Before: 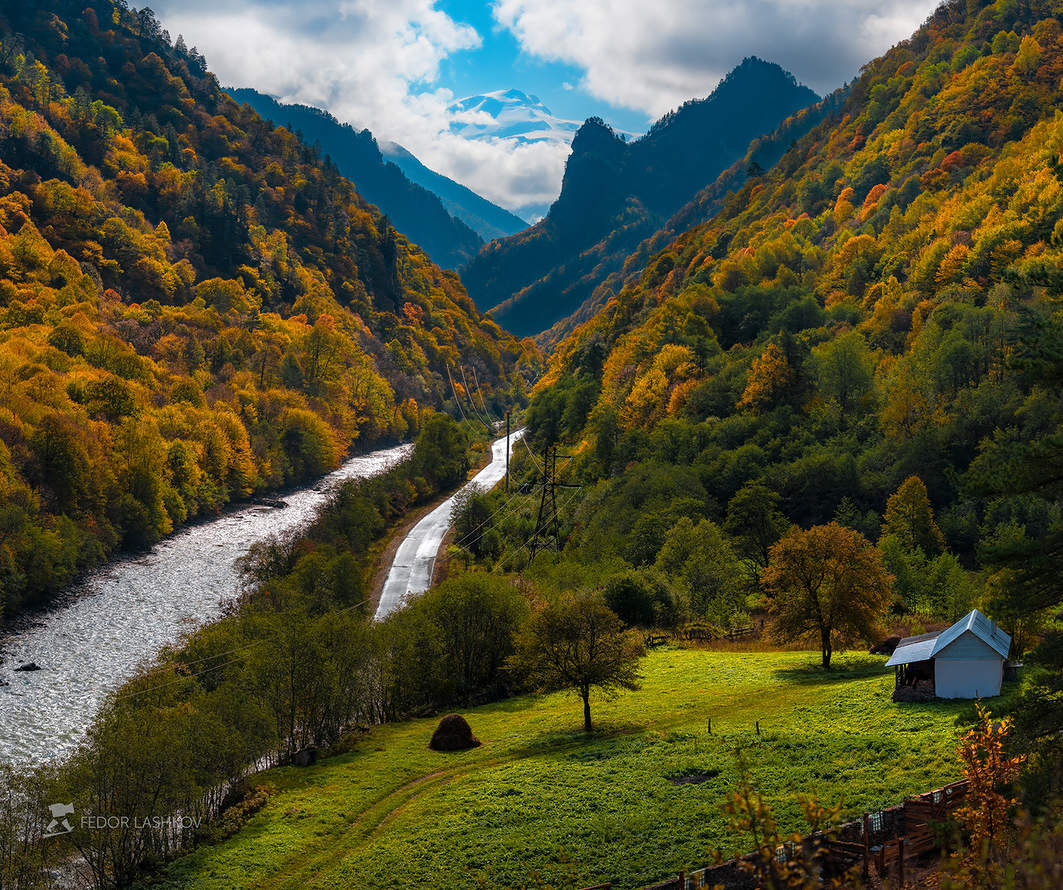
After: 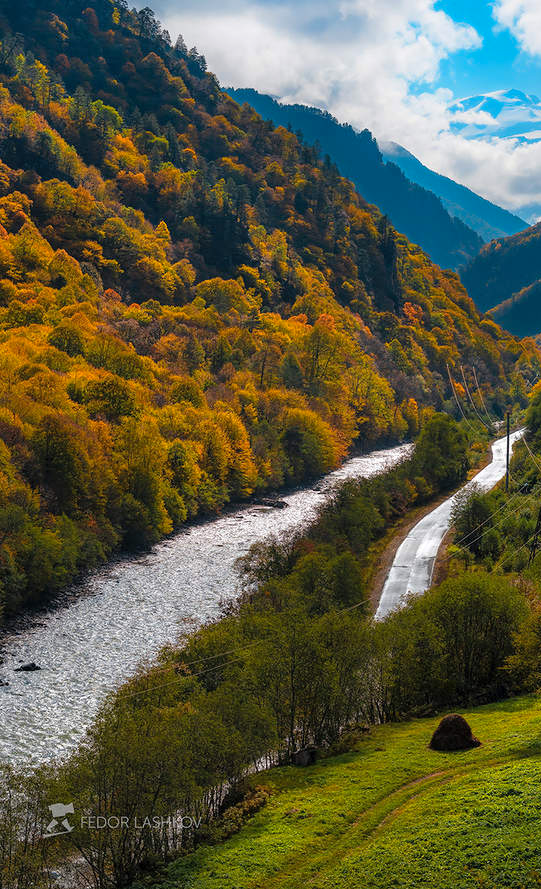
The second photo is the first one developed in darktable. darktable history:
crop and rotate: left 0.041%, top 0%, right 49.026%
color correction: highlights b* 0.057, saturation 1.08
contrast brightness saturation: contrast 0.049, brightness 0.057, saturation 0.006
